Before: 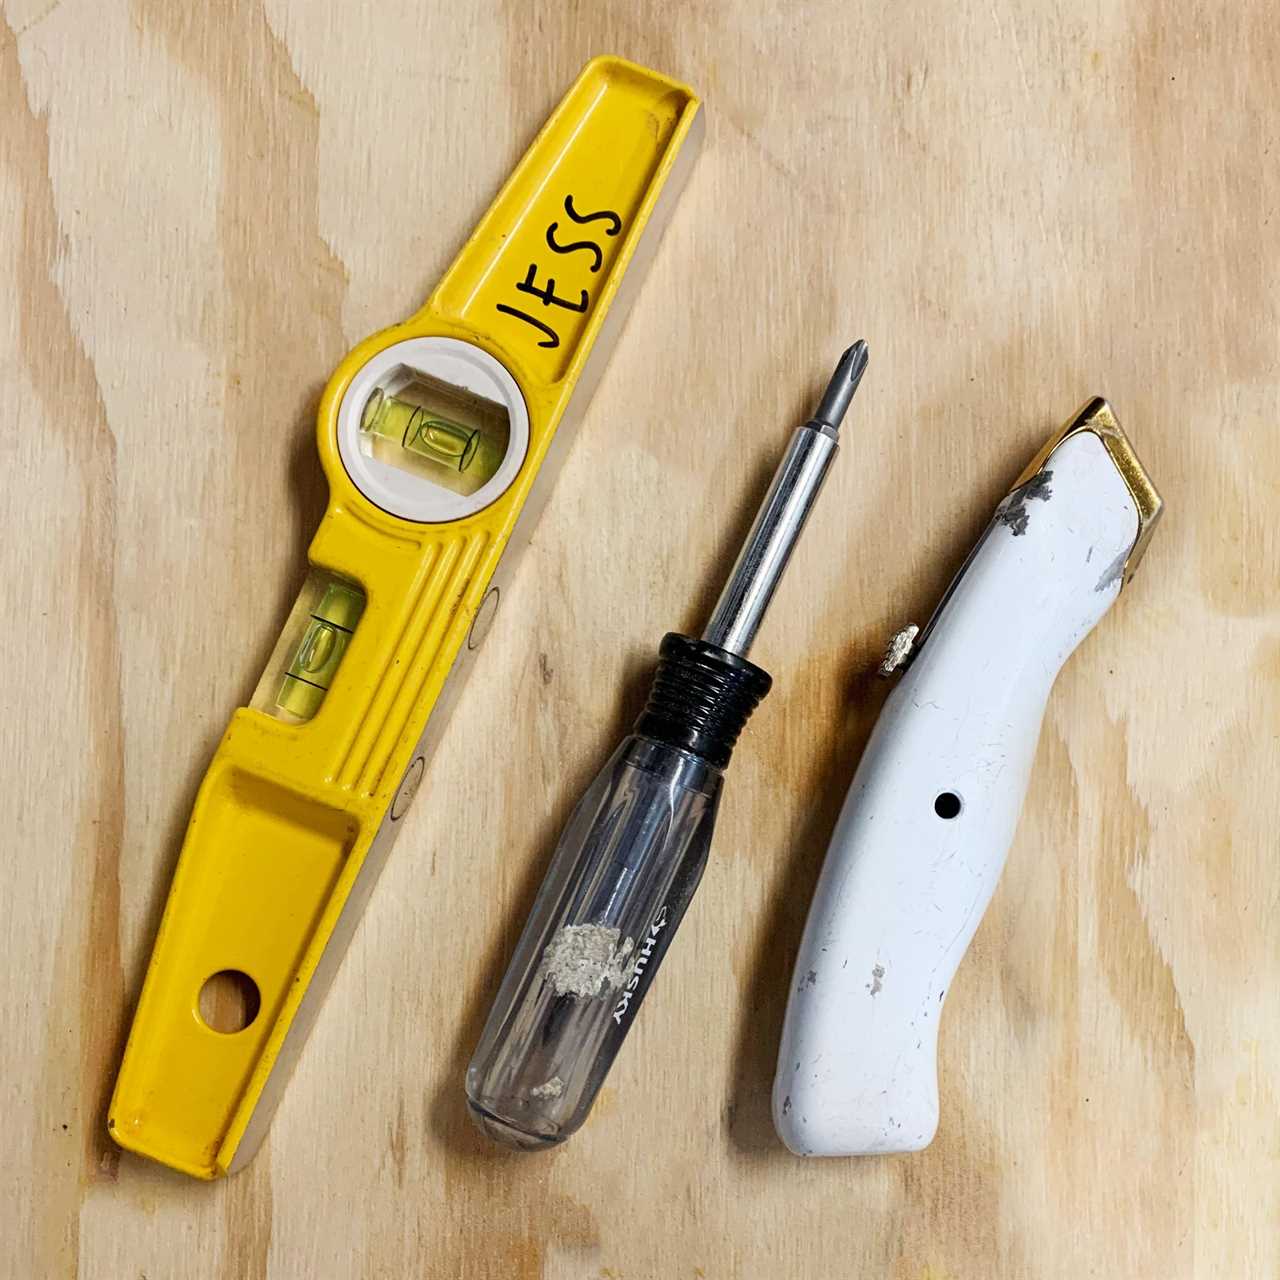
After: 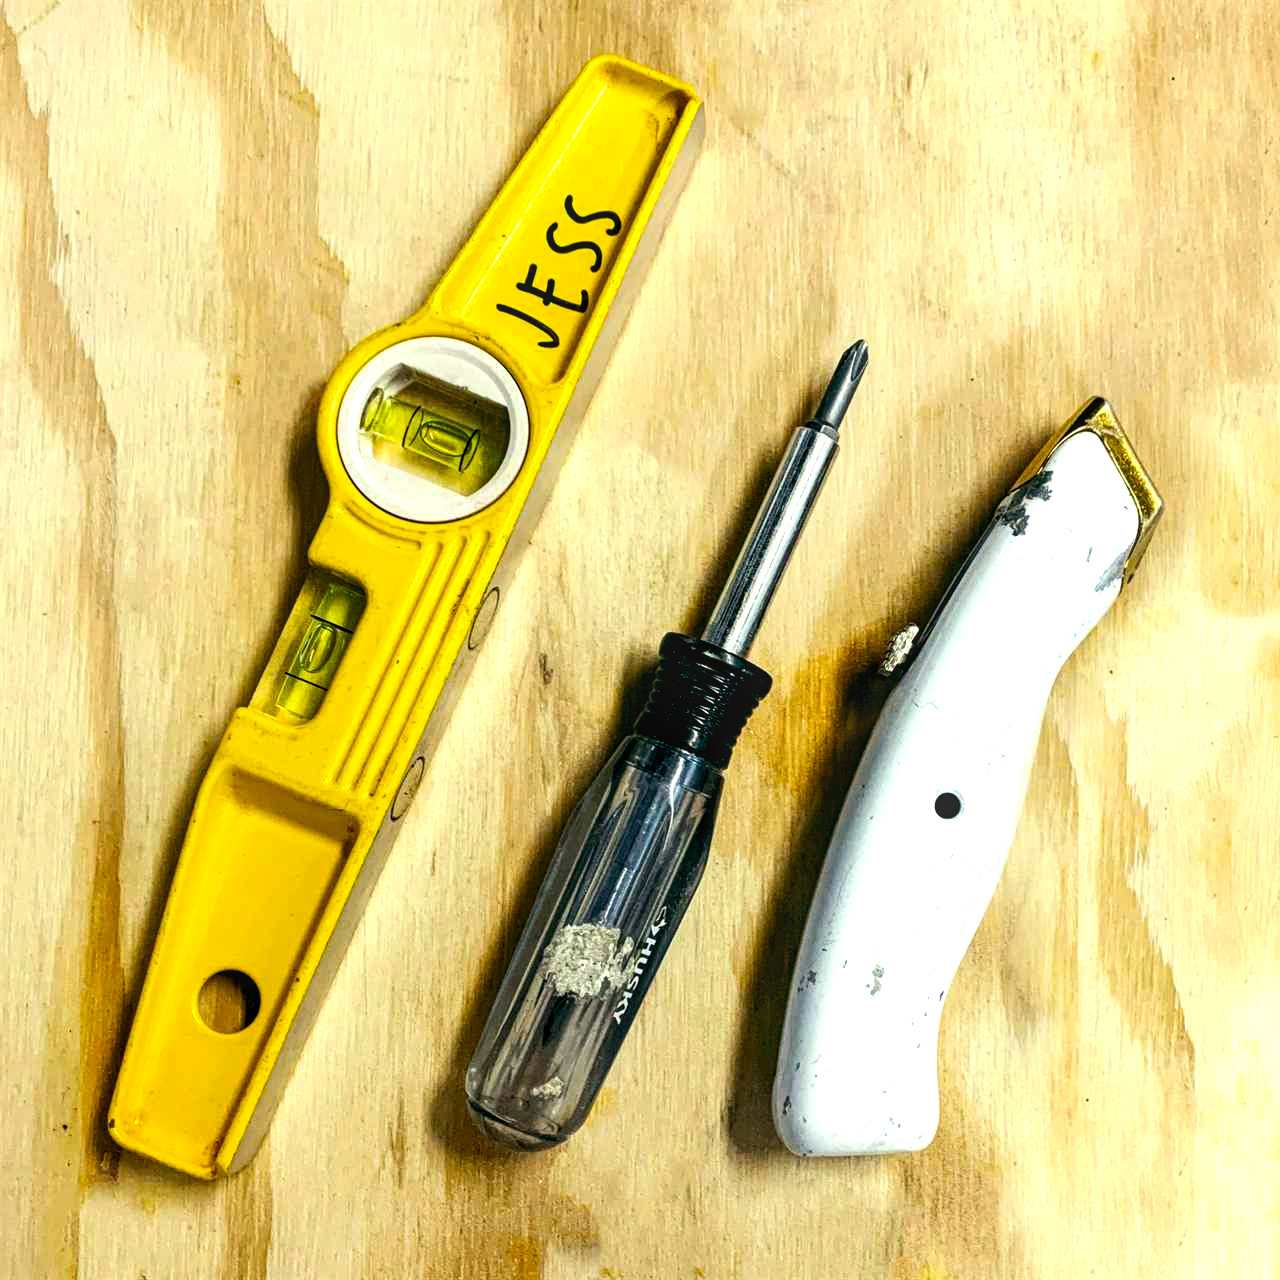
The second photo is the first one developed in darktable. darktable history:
tone equalizer: -8 EV -0.76 EV, -7 EV -0.736 EV, -6 EV -0.575 EV, -5 EV -0.409 EV, -3 EV 0.382 EV, -2 EV 0.6 EV, -1 EV 0.681 EV, +0 EV 0.754 EV, edges refinement/feathering 500, mask exposure compensation -1.57 EV, preserve details no
color correction: highlights a* -5.89, highlights b* 10.88
color balance rgb: global offset › luminance -0.337%, global offset › chroma 0.108%, global offset › hue 166.1°, linear chroma grading › global chroma 14.563%, perceptual saturation grading › global saturation 17.346%
local contrast: detail 130%
